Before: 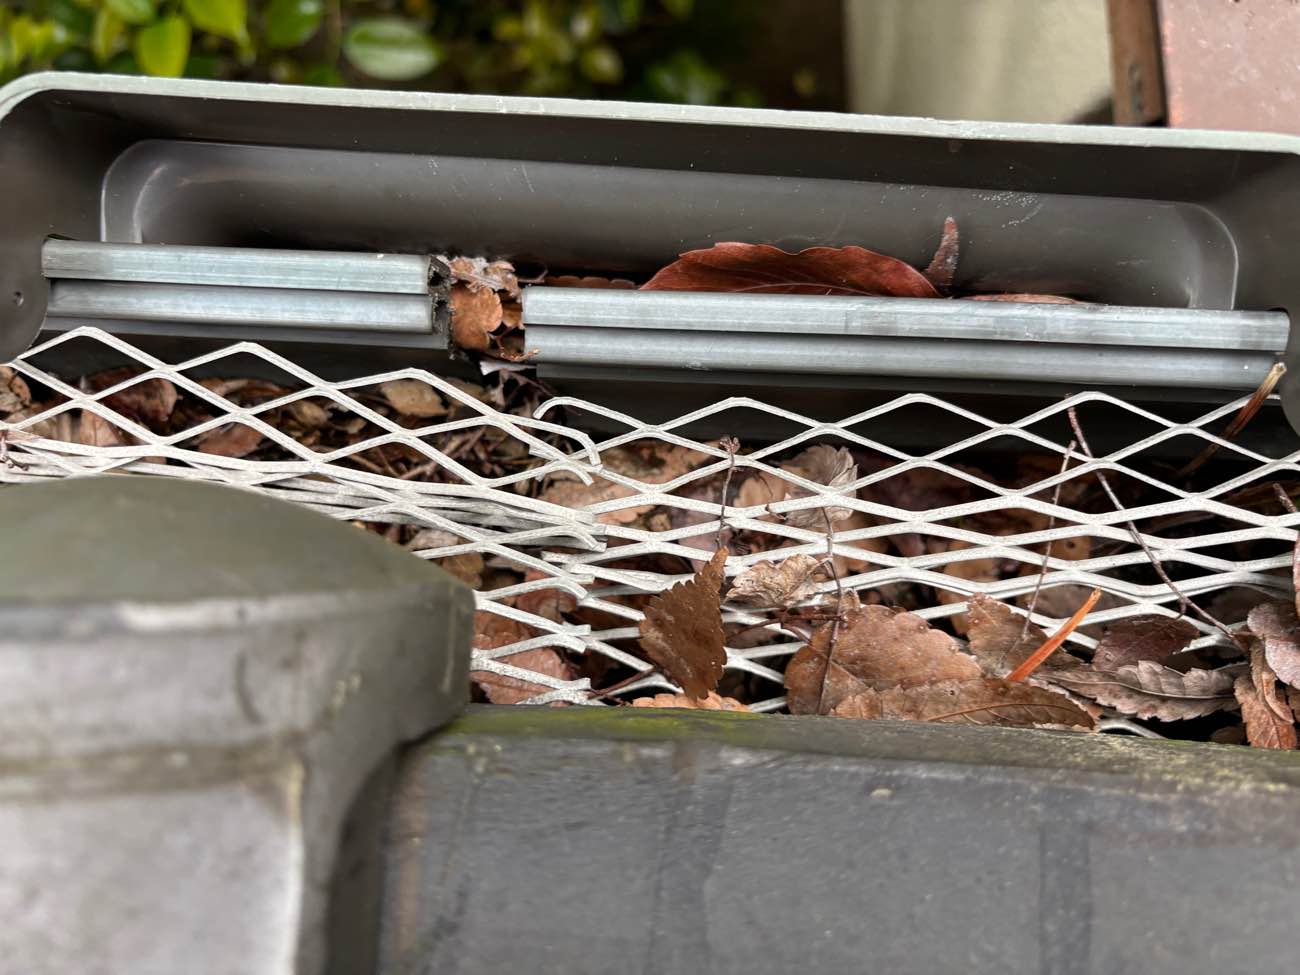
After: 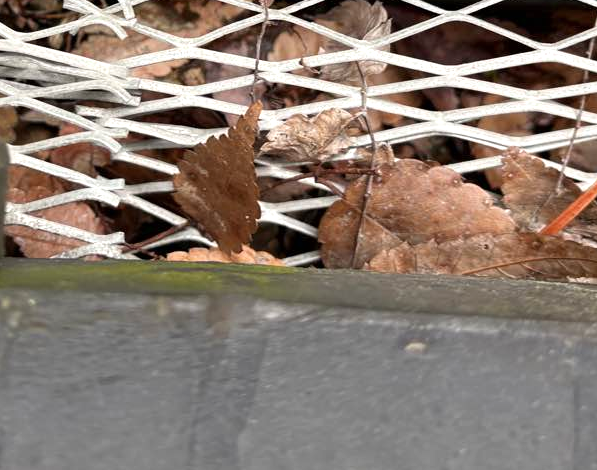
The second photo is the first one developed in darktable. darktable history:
crop: left 35.922%, top 45.813%, right 18.088%, bottom 5.935%
exposure: exposure 0.203 EV, compensate highlight preservation false
